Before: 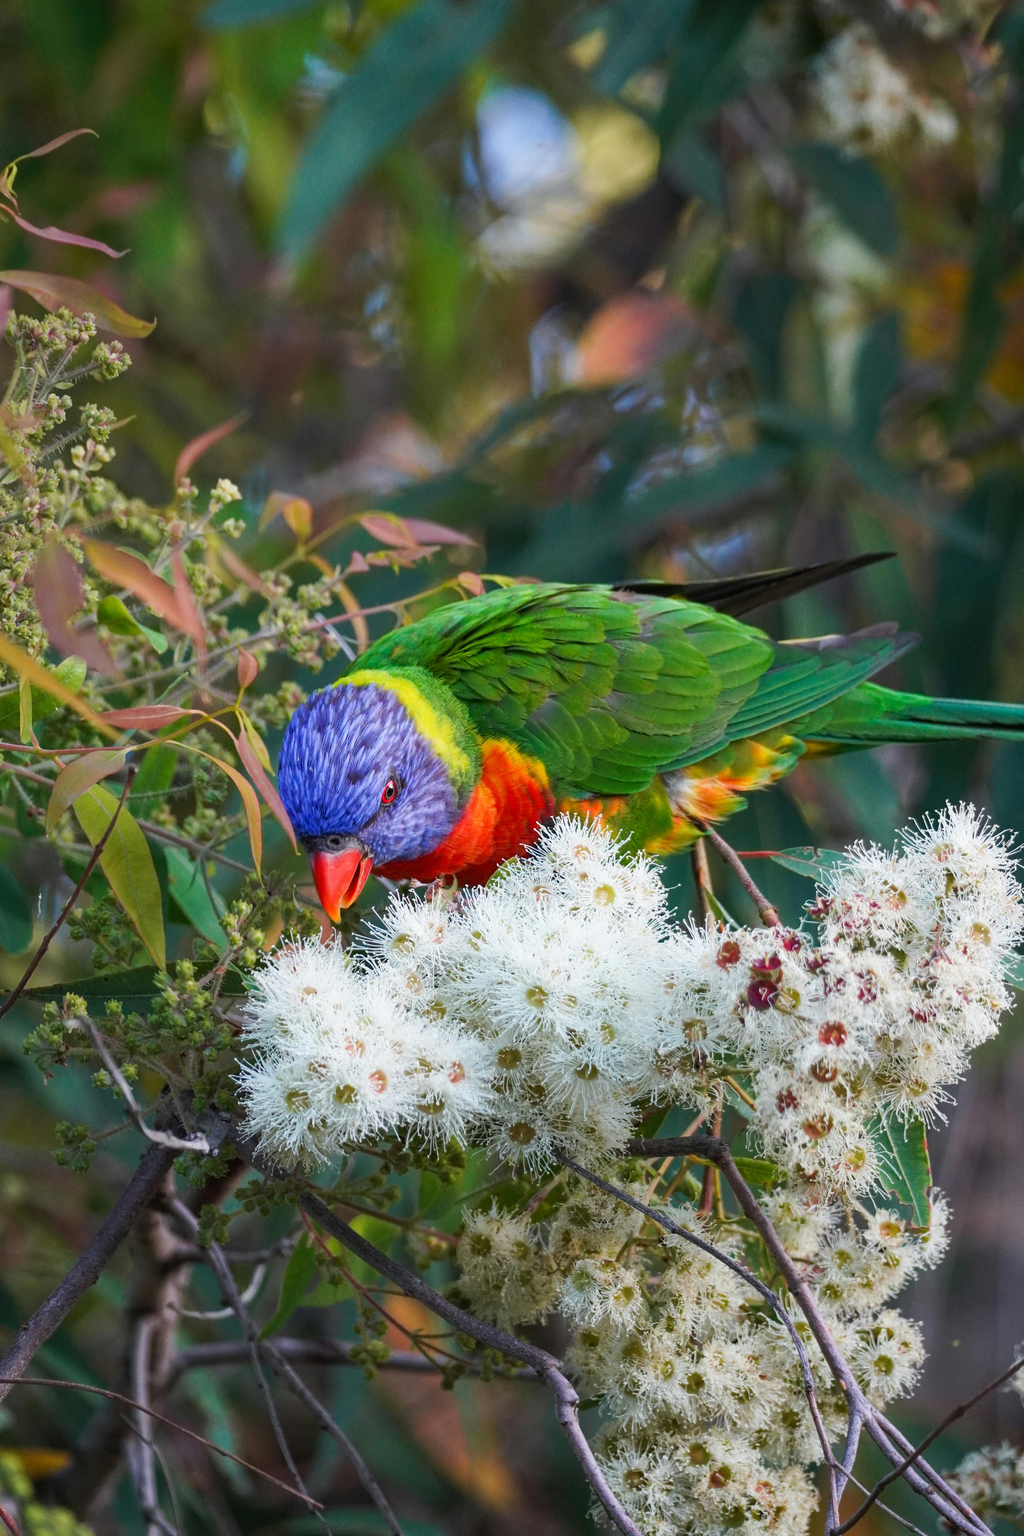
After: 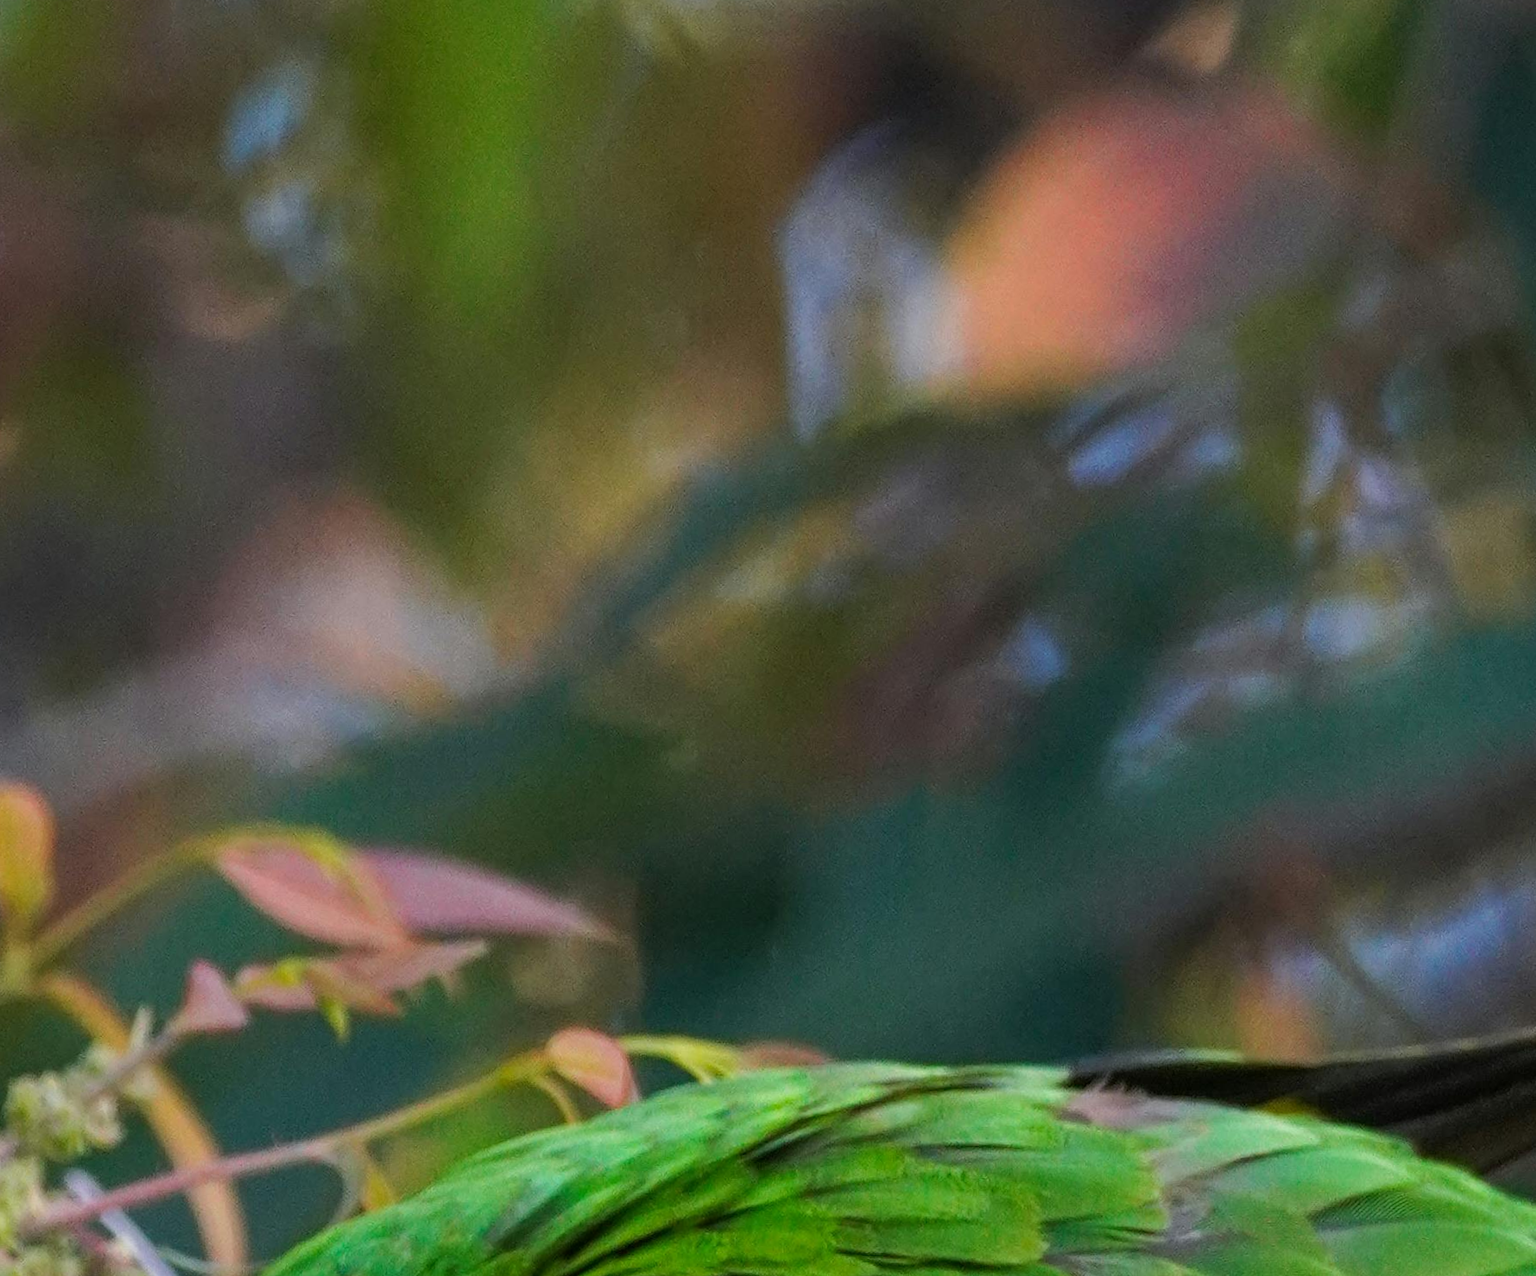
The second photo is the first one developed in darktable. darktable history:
rotate and perspective: rotation -0.45°, automatic cropping original format, crop left 0.008, crop right 0.992, crop top 0.012, crop bottom 0.988
crop: left 28.64%, top 16.832%, right 26.637%, bottom 58.055%
